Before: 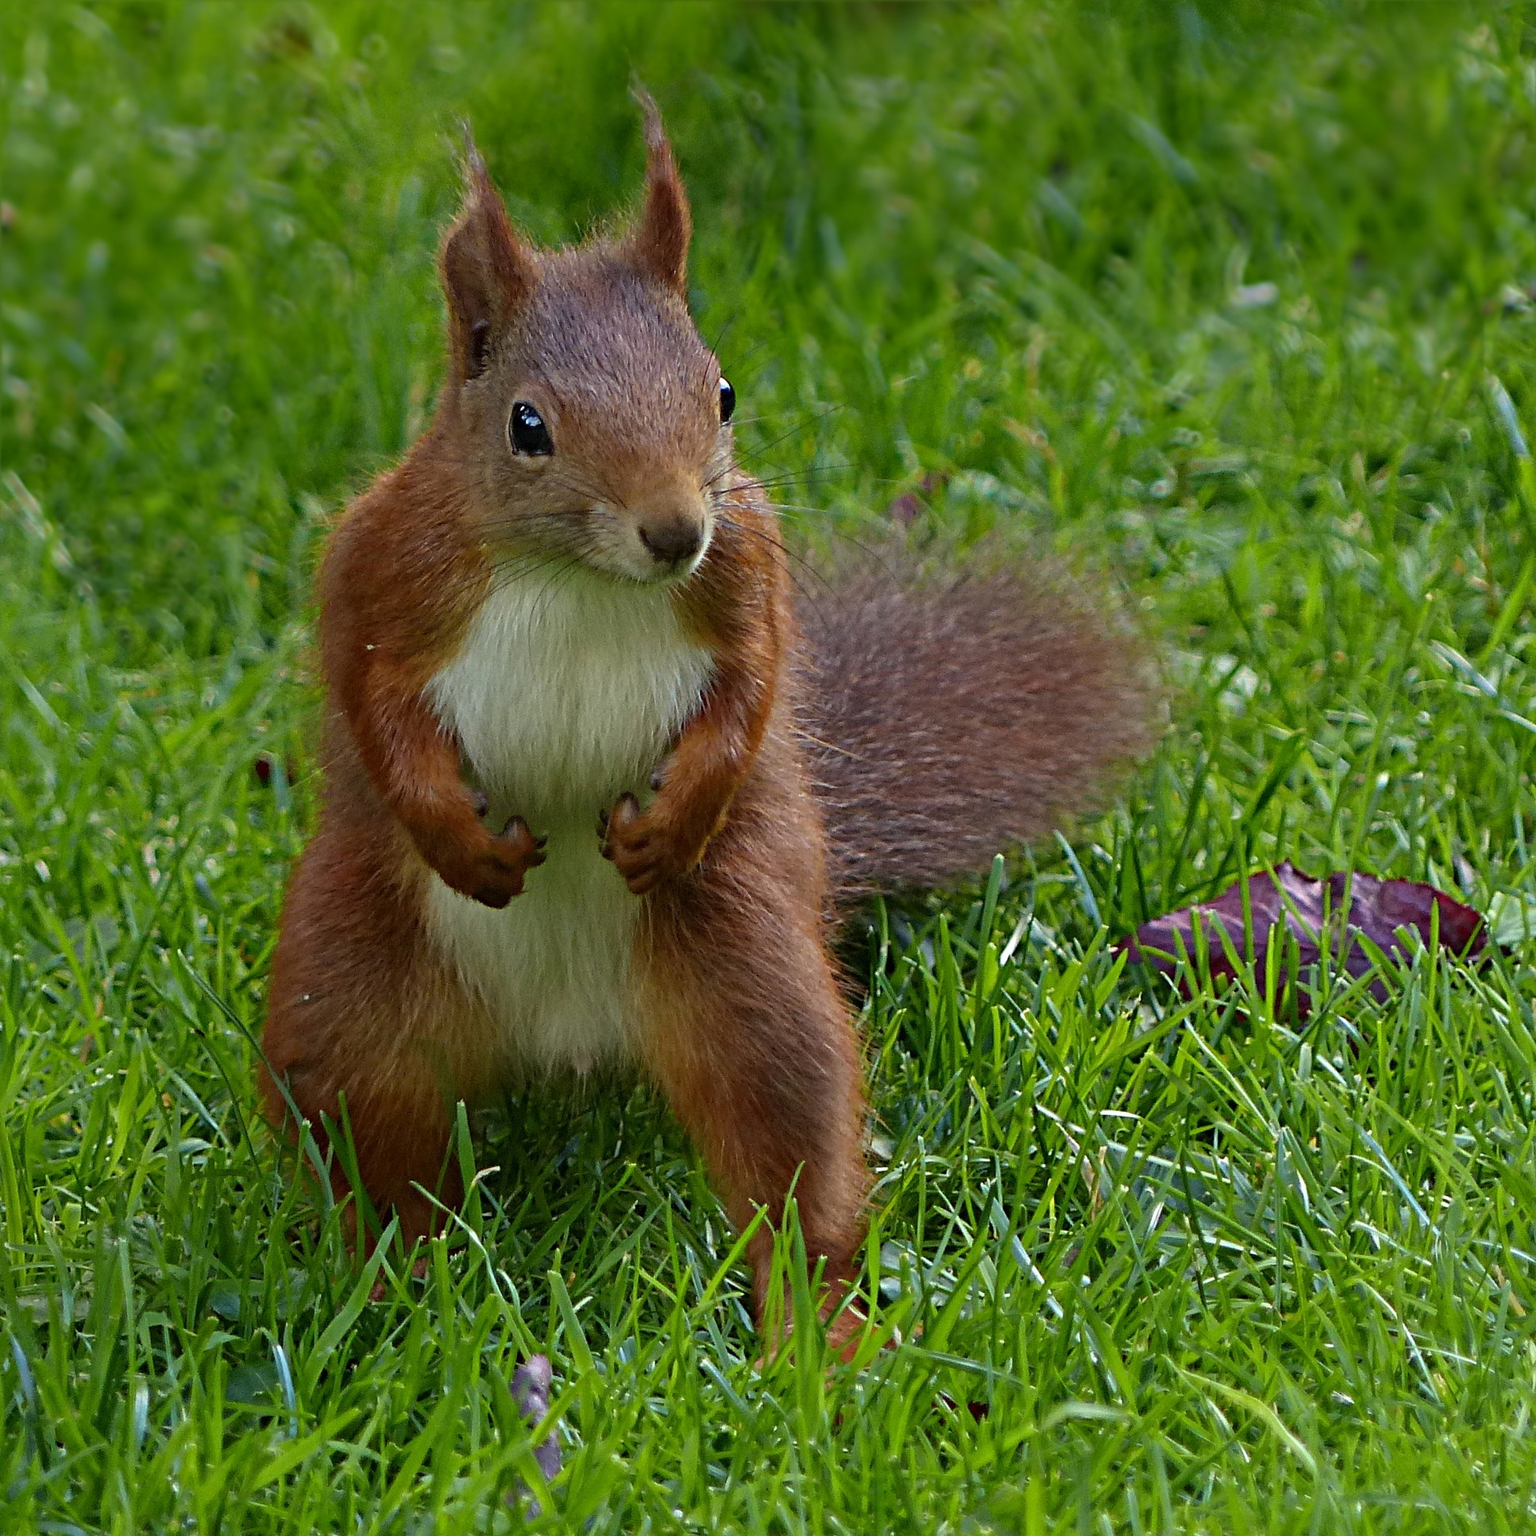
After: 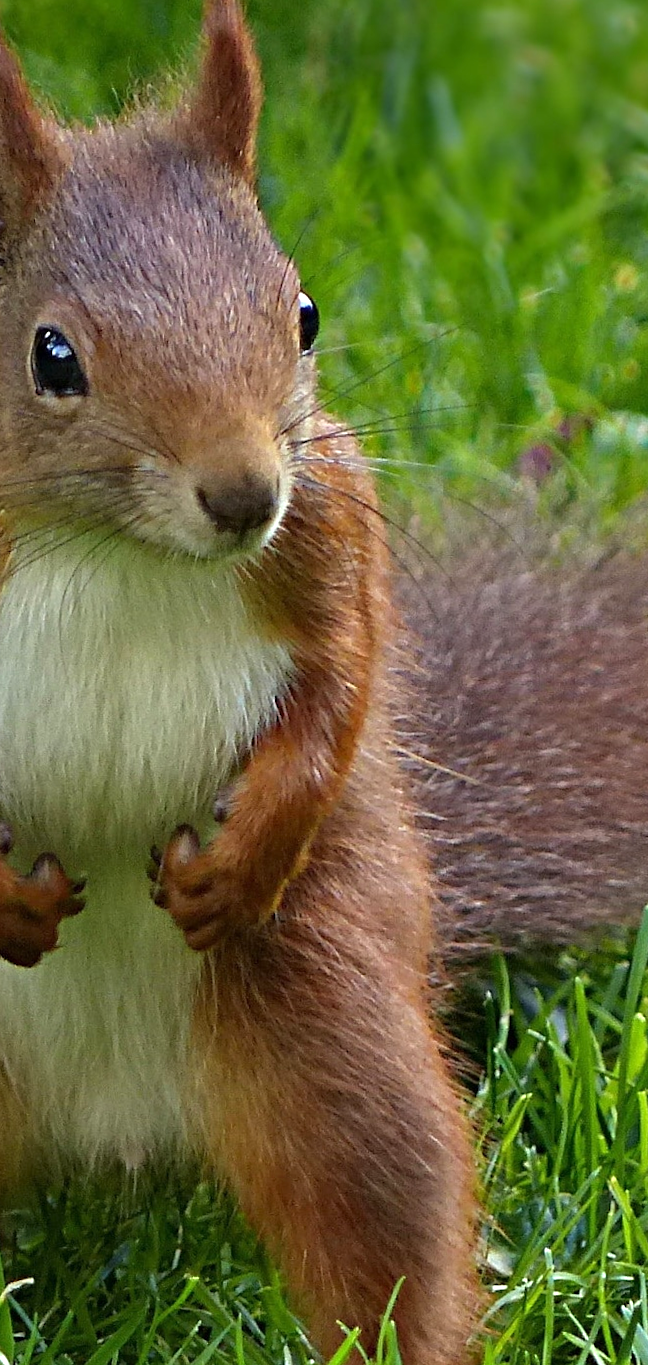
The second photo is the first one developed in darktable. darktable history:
crop and rotate: left 29.476%, top 10.214%, right 35.32%, bottom 17.333%
rotate and perspective: rotation 0.074°, lens shift (vertical) 0.096, lens shift (horizontal) -0.041, crop left 0.043, crop right 0.952, crop top 0.024, crop bottom 0.979
exposure: exposure 0.496 EV, compensate highlight preservation false
